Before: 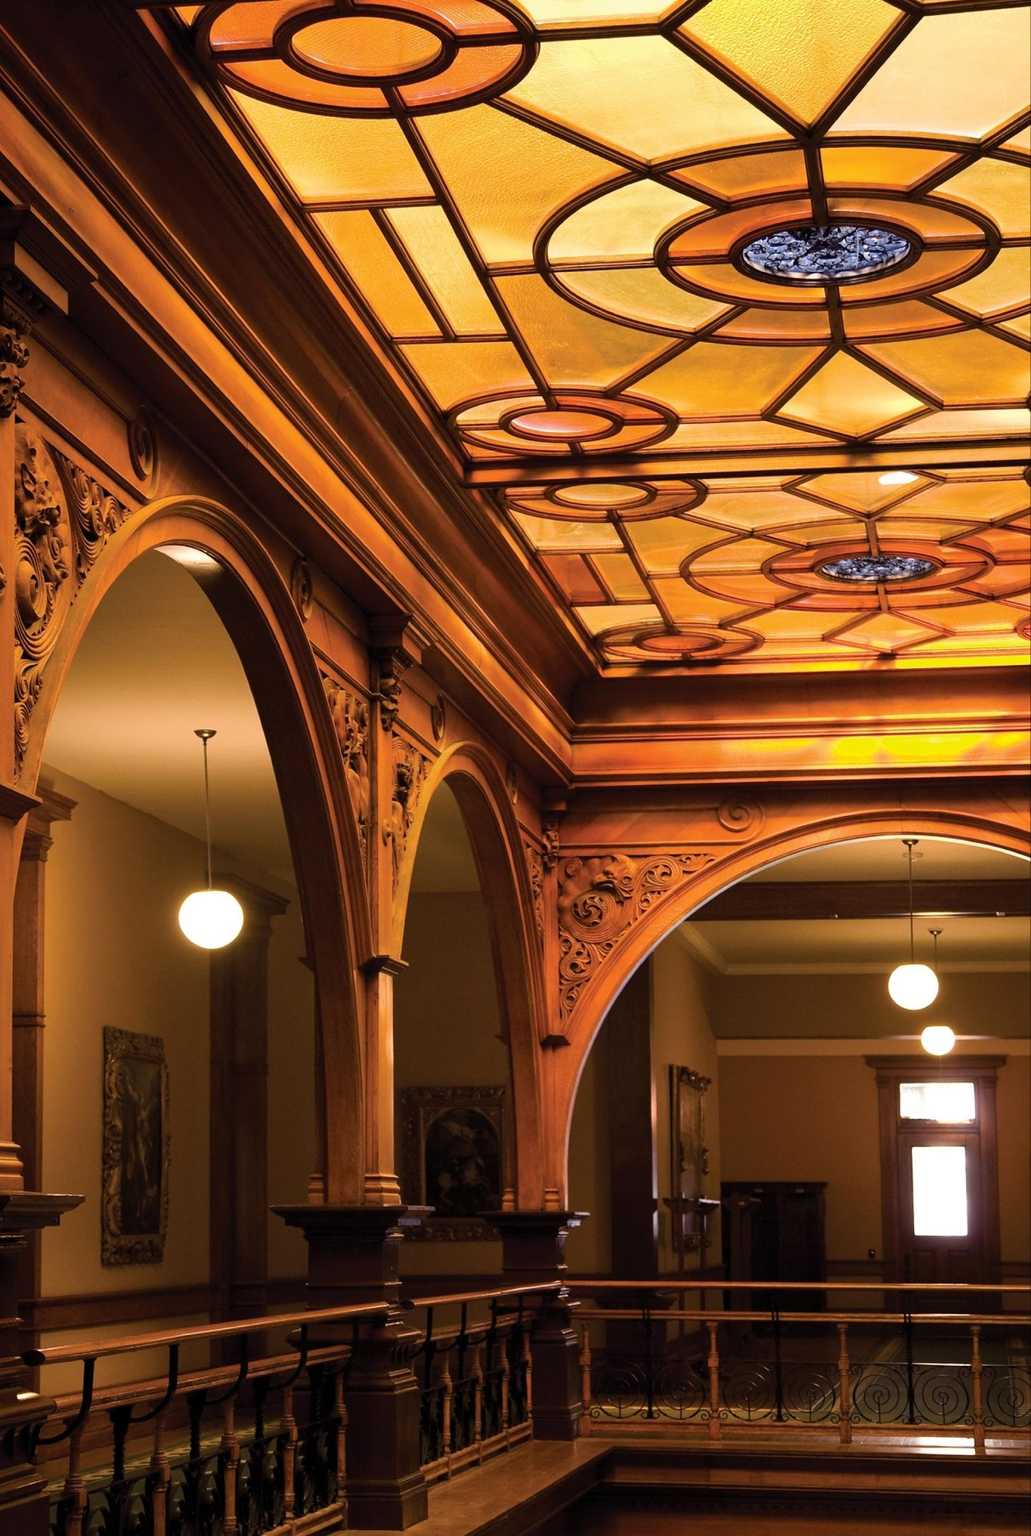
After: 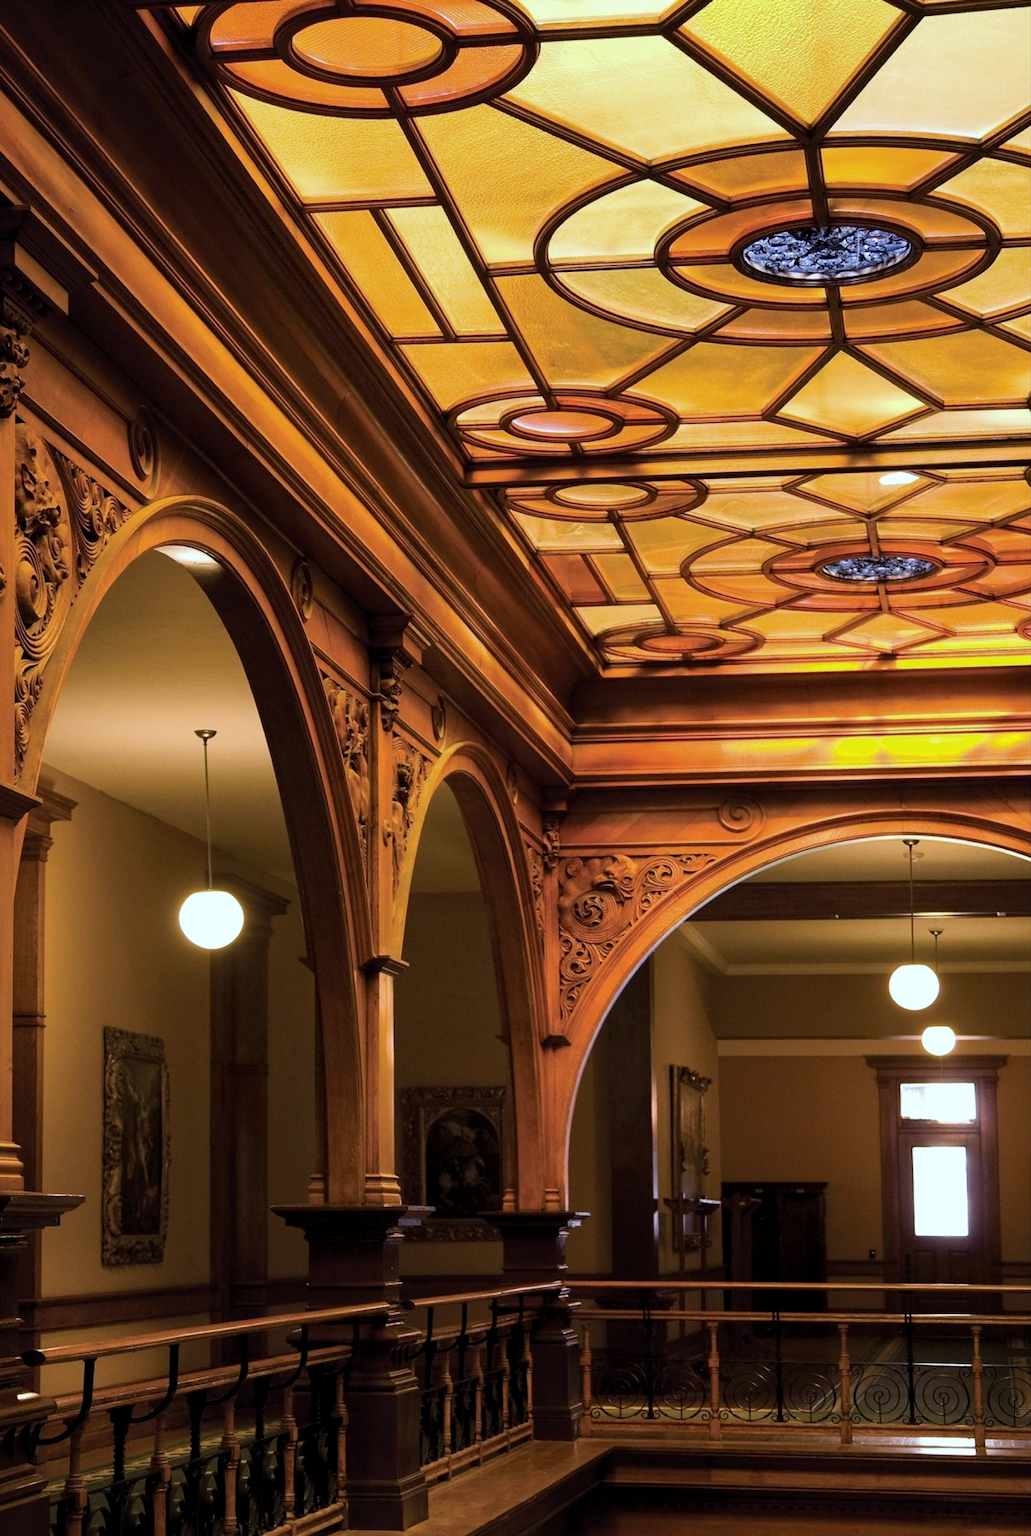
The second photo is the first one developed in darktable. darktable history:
local contrast: highlights 100%, shadows 100%, detail 120%, midtone range 0.2
white balance: red 0.924, blue 1.095
